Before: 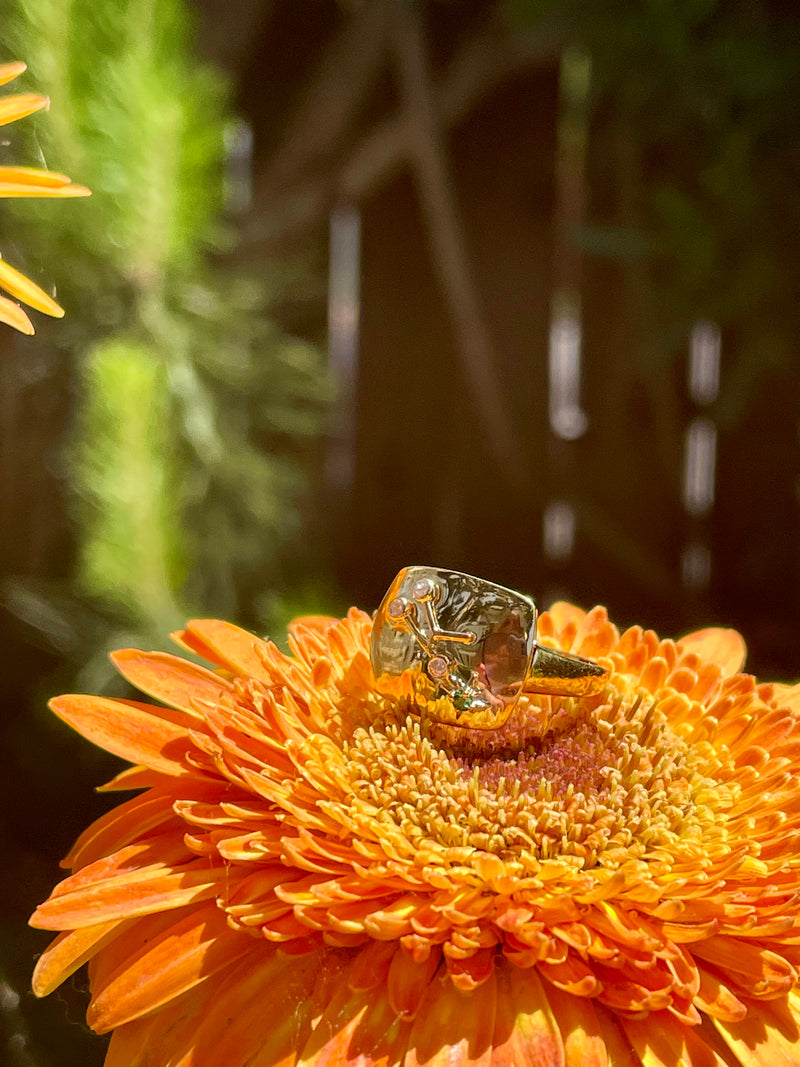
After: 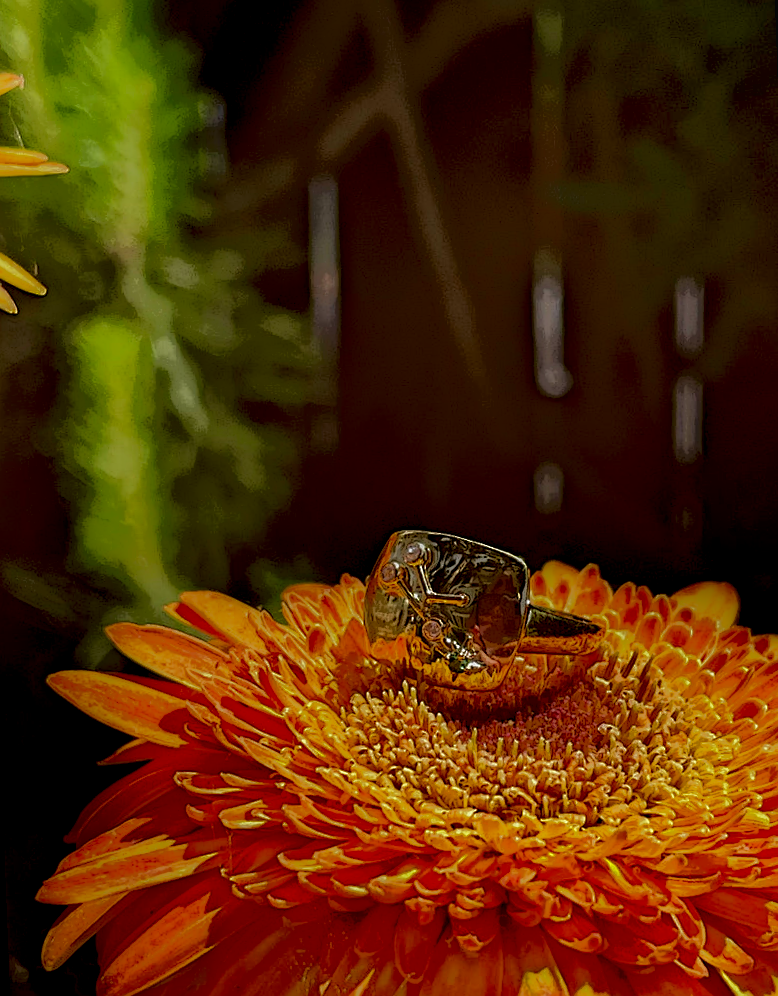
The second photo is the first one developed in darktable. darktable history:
exposure: exposure 0.127 EV, compensate highlight preservation false
local contrast: highlights 0%, shadows 198%, detail 164%, midtone range 0.001
color balance: output saturation 98.5%
rotate and perspective: rotation -2.12°, lens shift (vertical) 0.009, lens shift (horizontal) -0.008, automatic cropping original format, crop left 0.036, crop right 0.964, crop top 0.05, crop bottom 0.959
sharpen: on, module defaults
